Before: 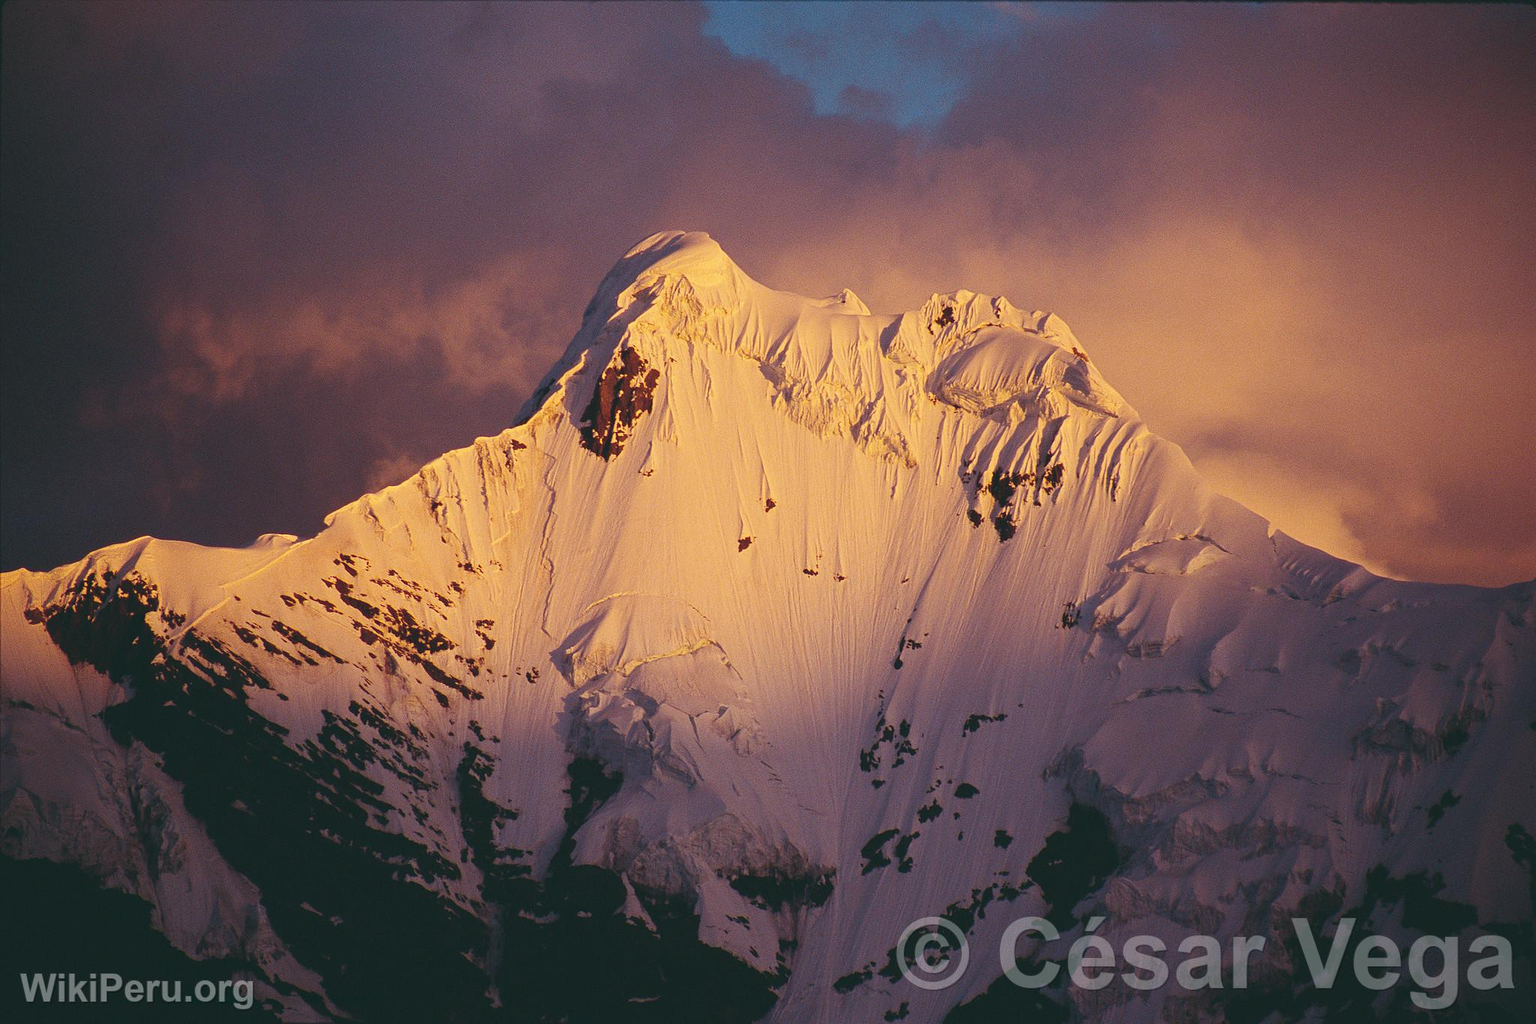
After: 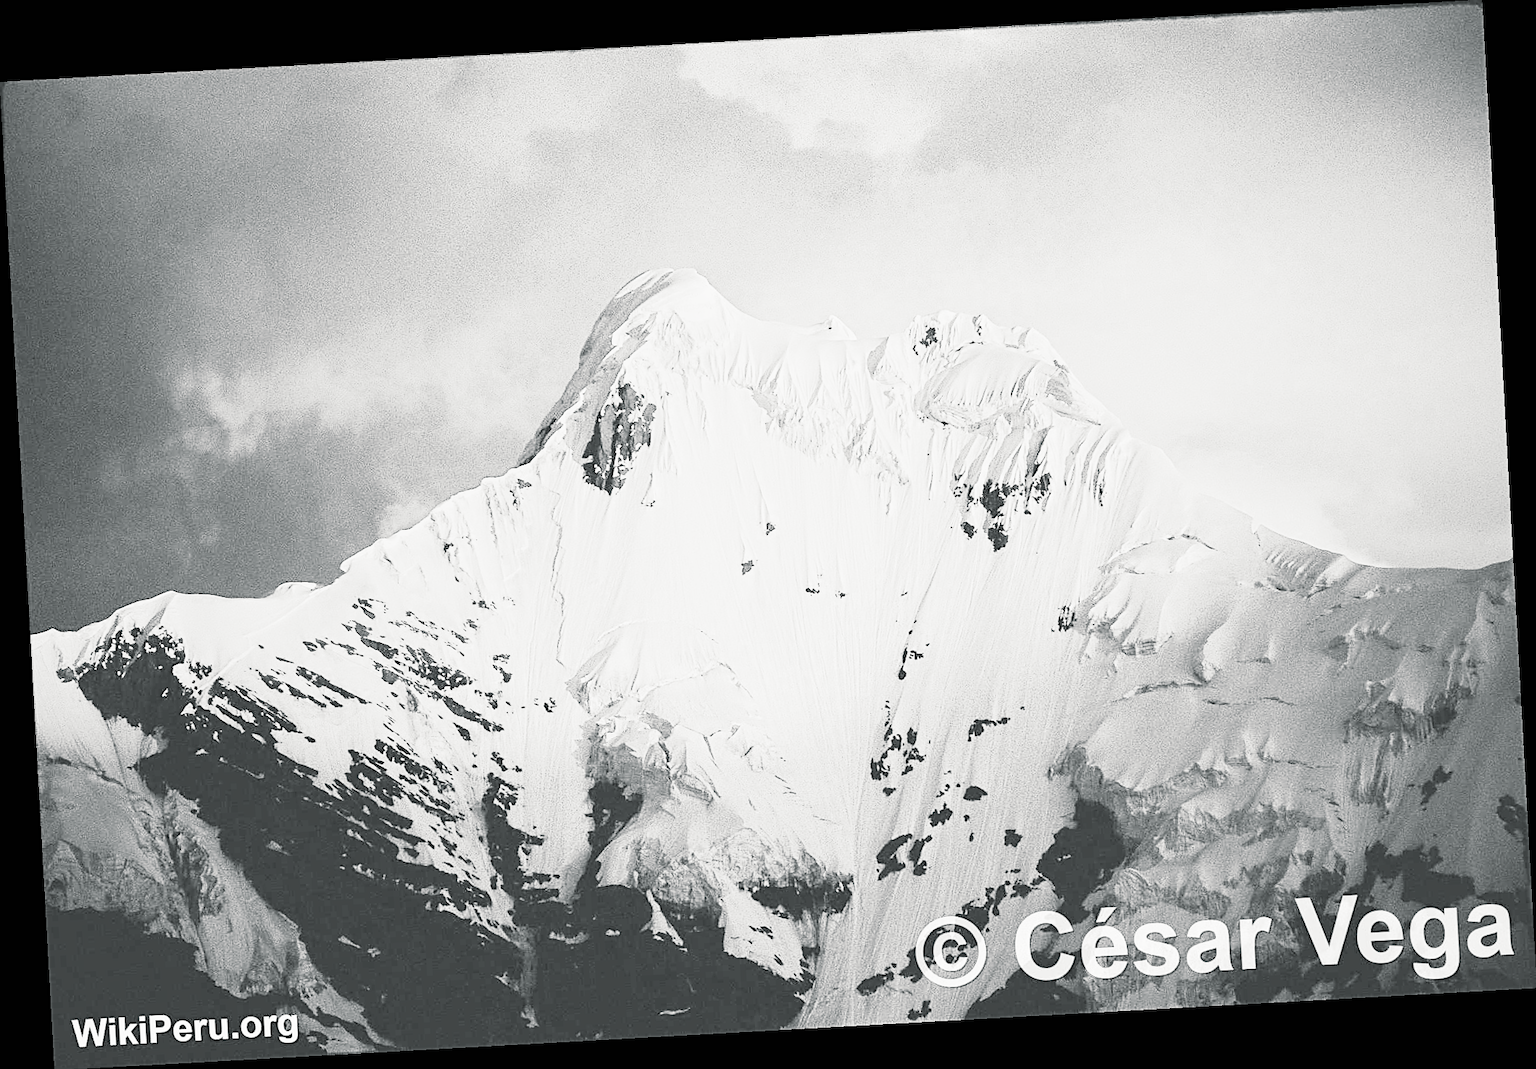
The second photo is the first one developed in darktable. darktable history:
exposure: black level correction 0, exposure 1.741 EV, compensate exposure bias true, compensate highlight preservation false
split-toning: shadows › hue 190.8°, shadows › saturation 0.05, highlights › hue 54°, highlights › saturation 0.05, compress 0%
sharpen: on, module defaults
rgb curve: curves: ch0 [(0, 0) (0.21, 0.15) (0.24, 0.21) (0.5, 0.75) (0.75, 0.96) (0.89, 0.99) (1, 1)]; ch1 [(0, 0.02) (0.21, 0.13) (0.25, 0.2) (0.5, 0.67) (0.75, 0.9) (0.89, 0.97) (1, 1)]; ch2 [(0, 0.02) (0.21, 0.13) (0.25, 0.2) (0.5, 0.67) (0.75, 0.9) (0.89, 0.97) (1, 1)], compensate middle gray true
rotate and perspective: rotation -3.18°, automatic cropping off
monochrome: on, module defaults
velvia: on, module defaults
